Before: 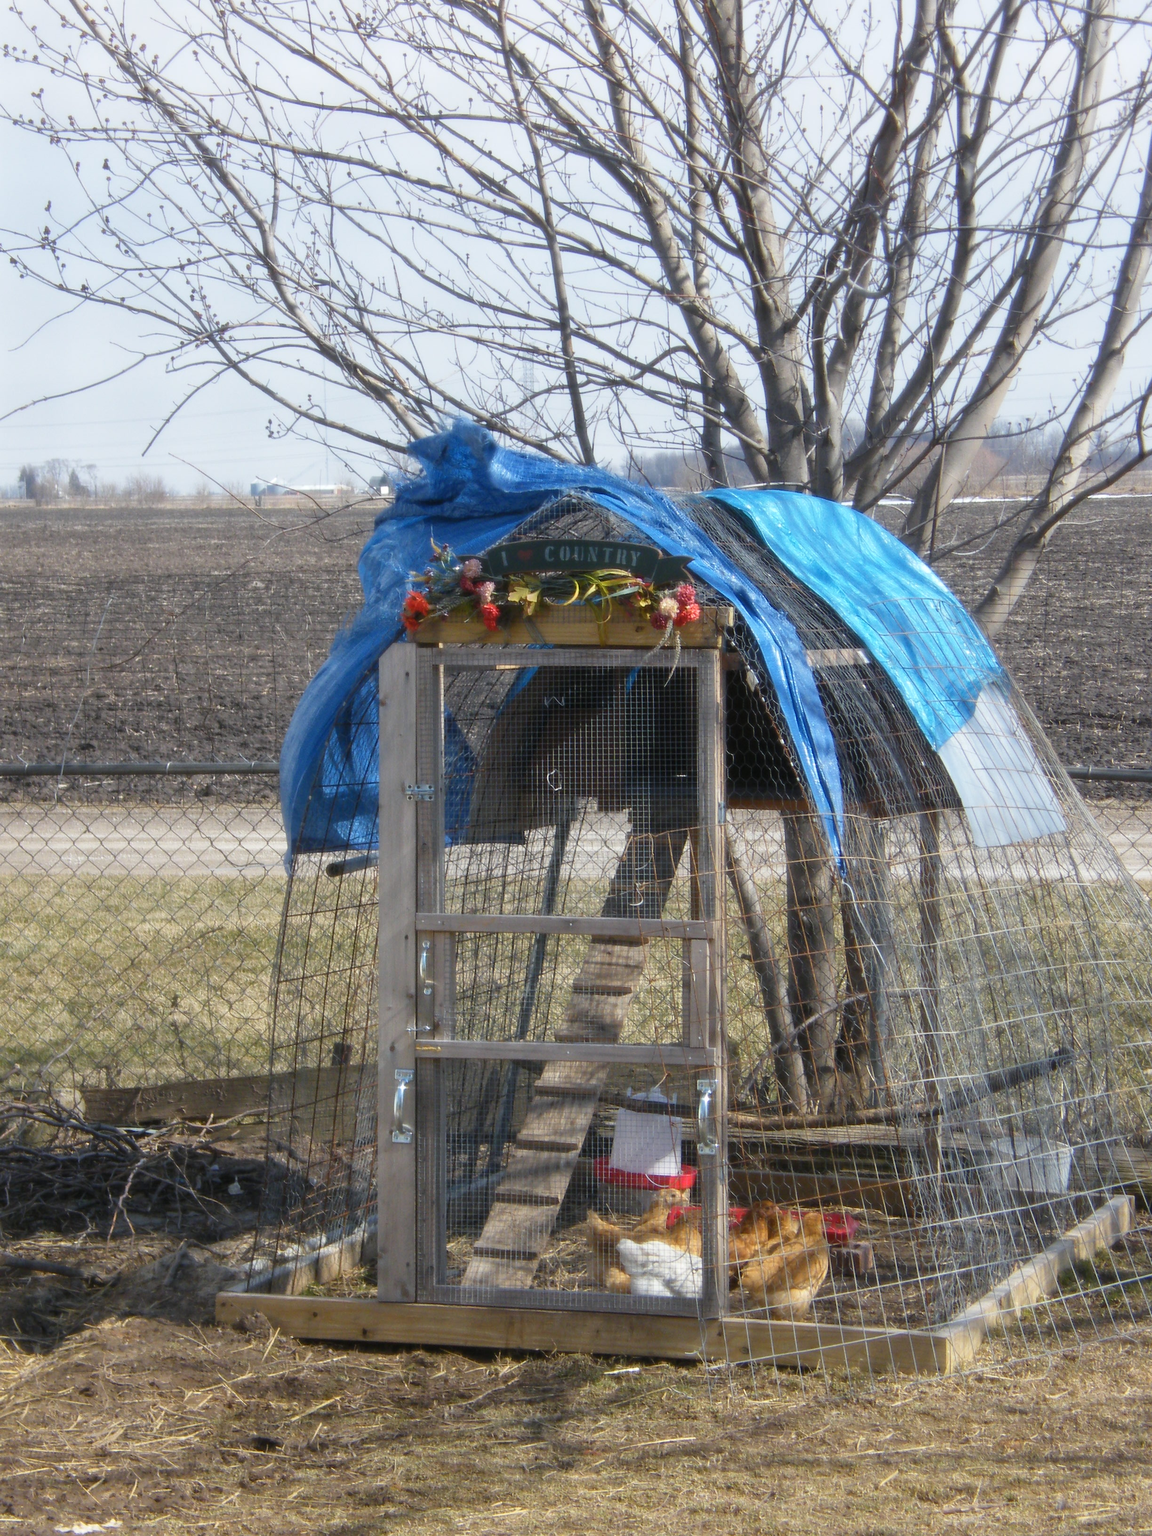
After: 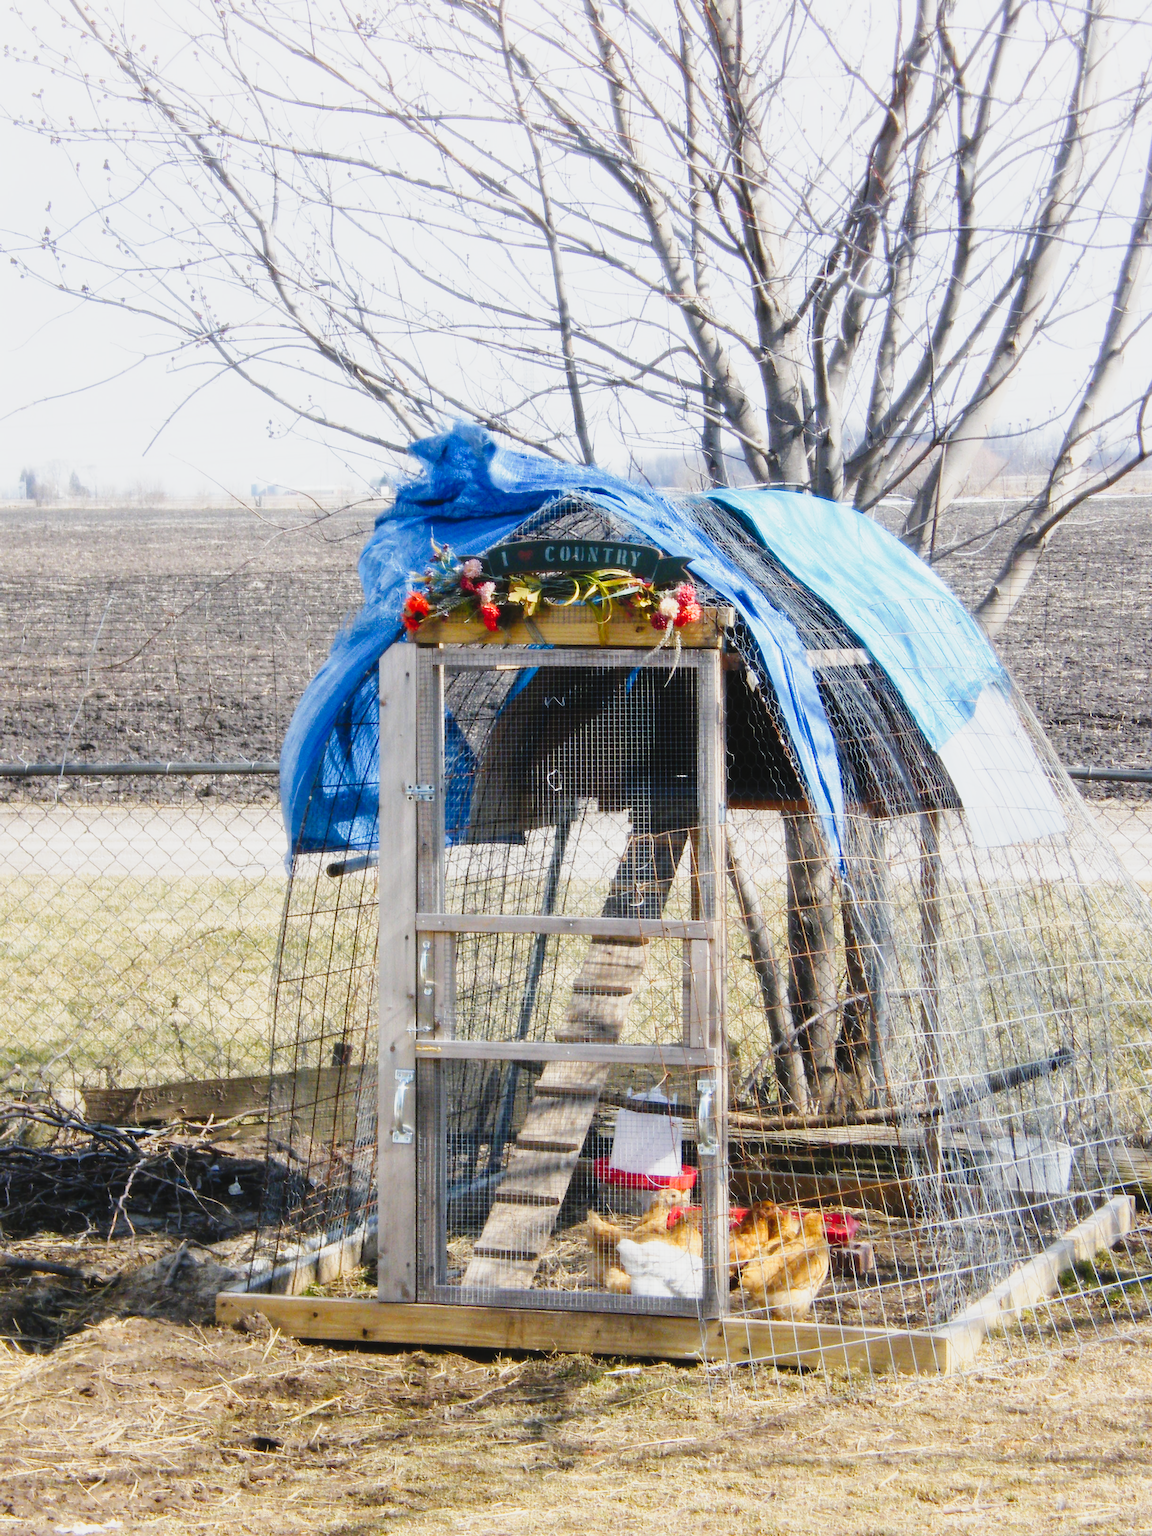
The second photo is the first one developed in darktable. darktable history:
tone curve: curves: ch0 [(0, 0.026) (0.155, 0.133) (0.272, 0.34) (0.434, 0.625) (0.676, 0.871) (0.994, 0.955)], preserve colors none
